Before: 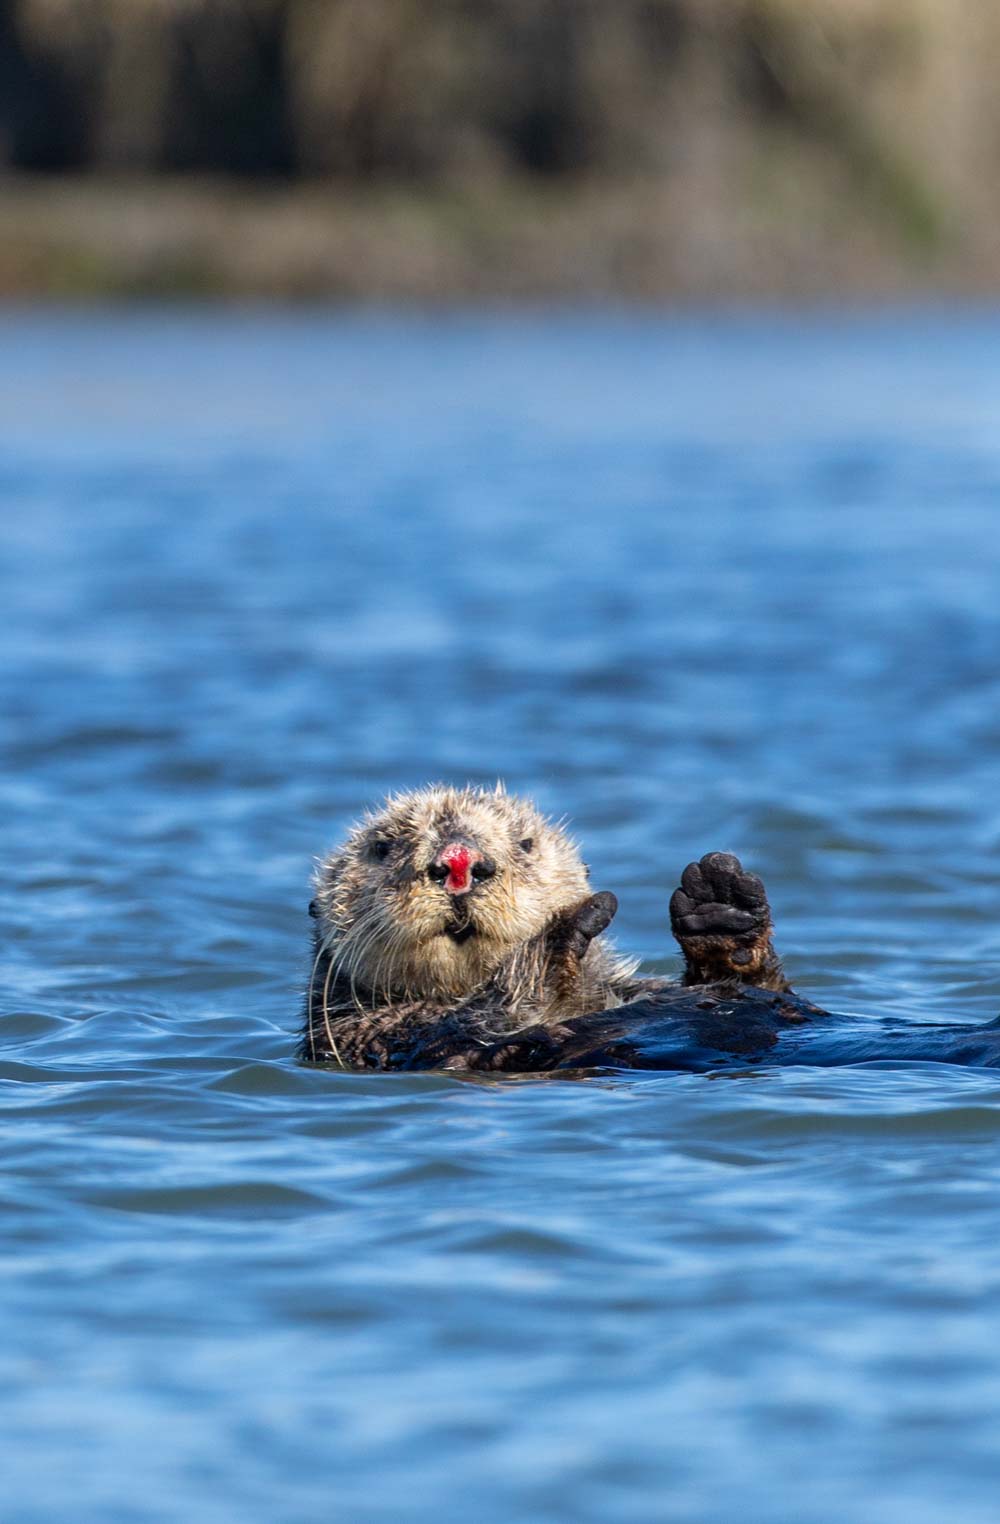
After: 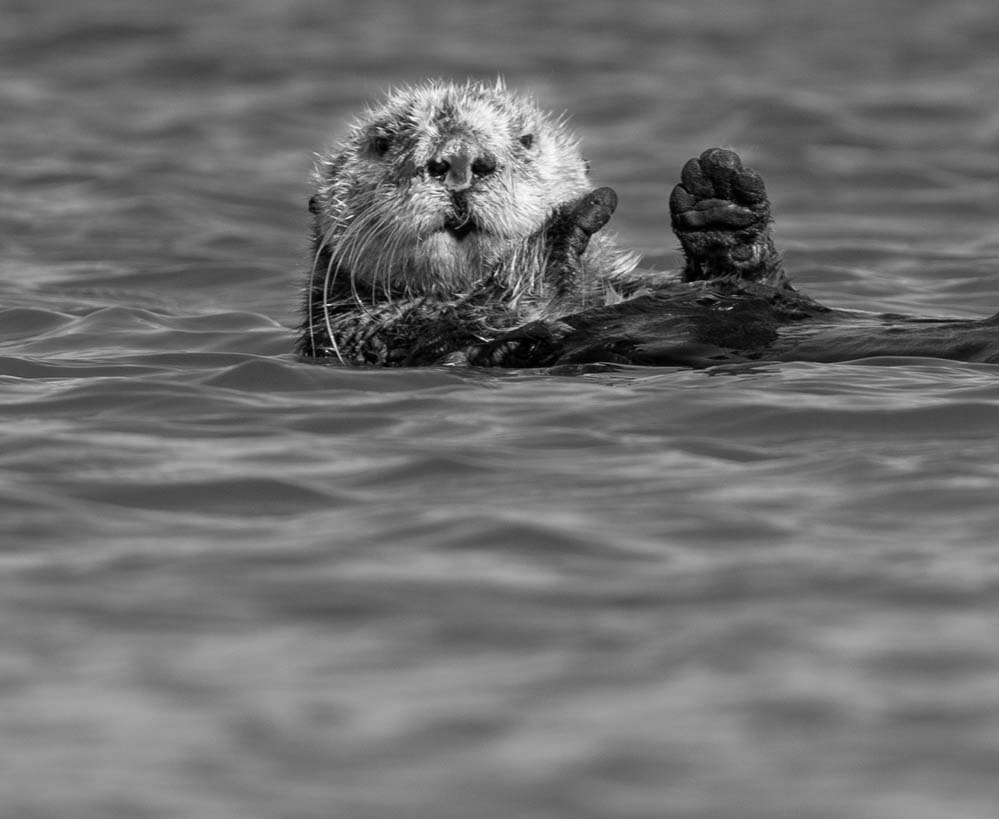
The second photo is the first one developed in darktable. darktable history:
crop and rotate: top 46.237%
color calibration: illuminant F (fluorescent), F source F9 (Cool White Deluxe 4150 K) – high CRI, x 0.374, y 0.373, temperature 4158.34 K
monochrome: a 0, b 0, size 0.5, highlights 0.57
white balance: red 0.98, blue 1.034
